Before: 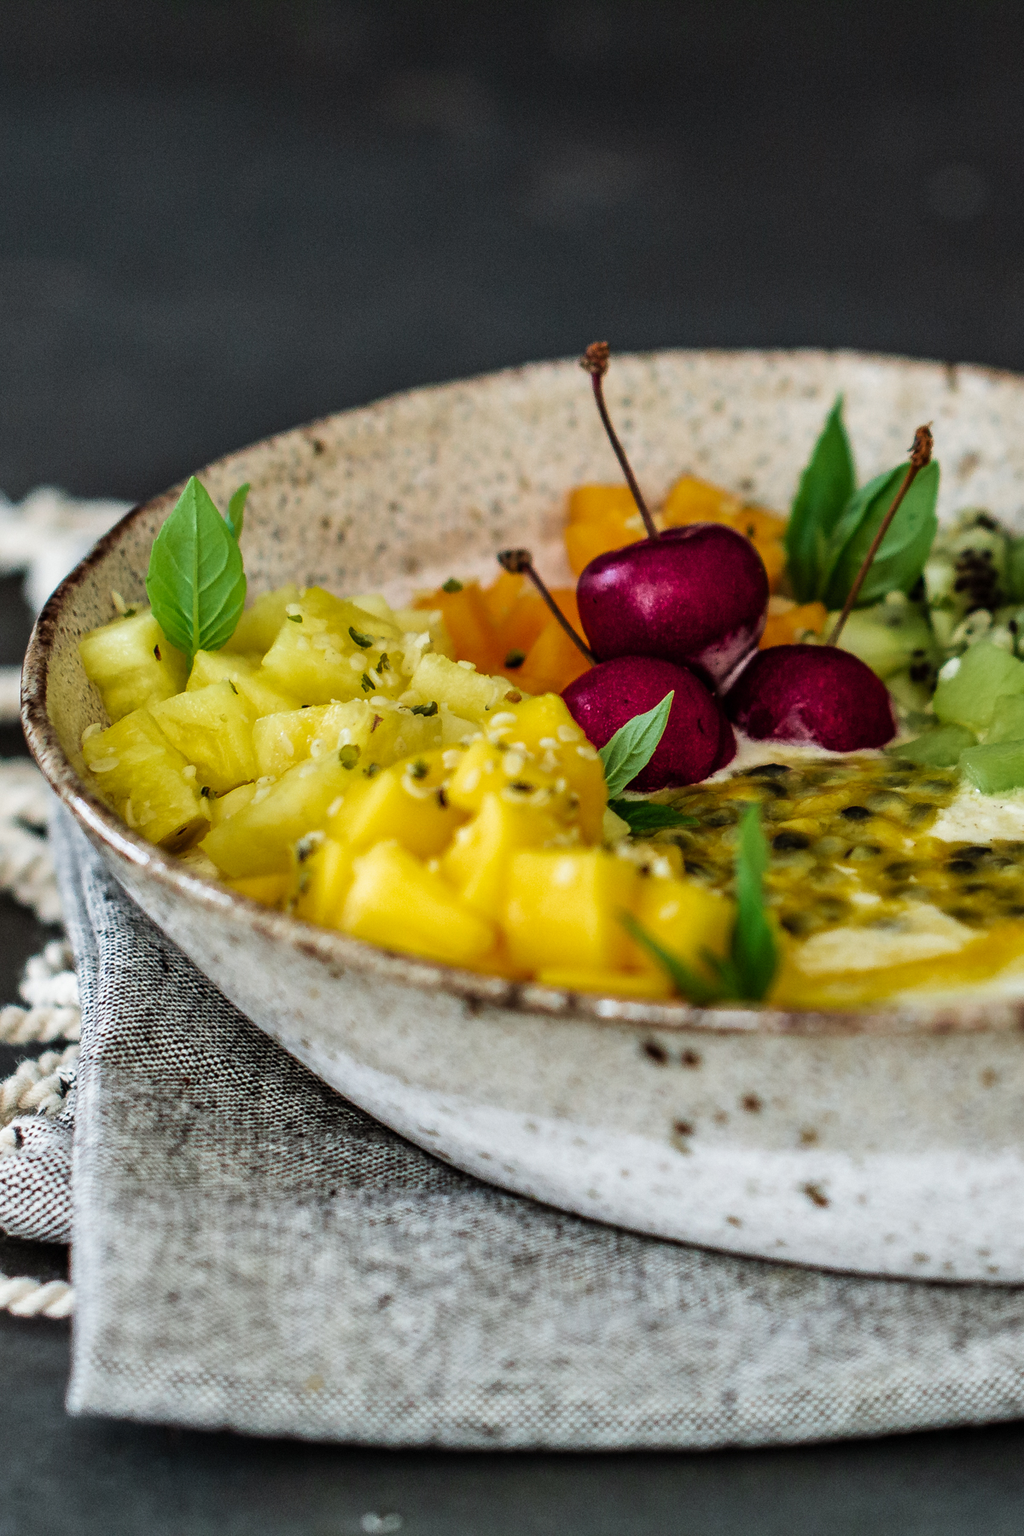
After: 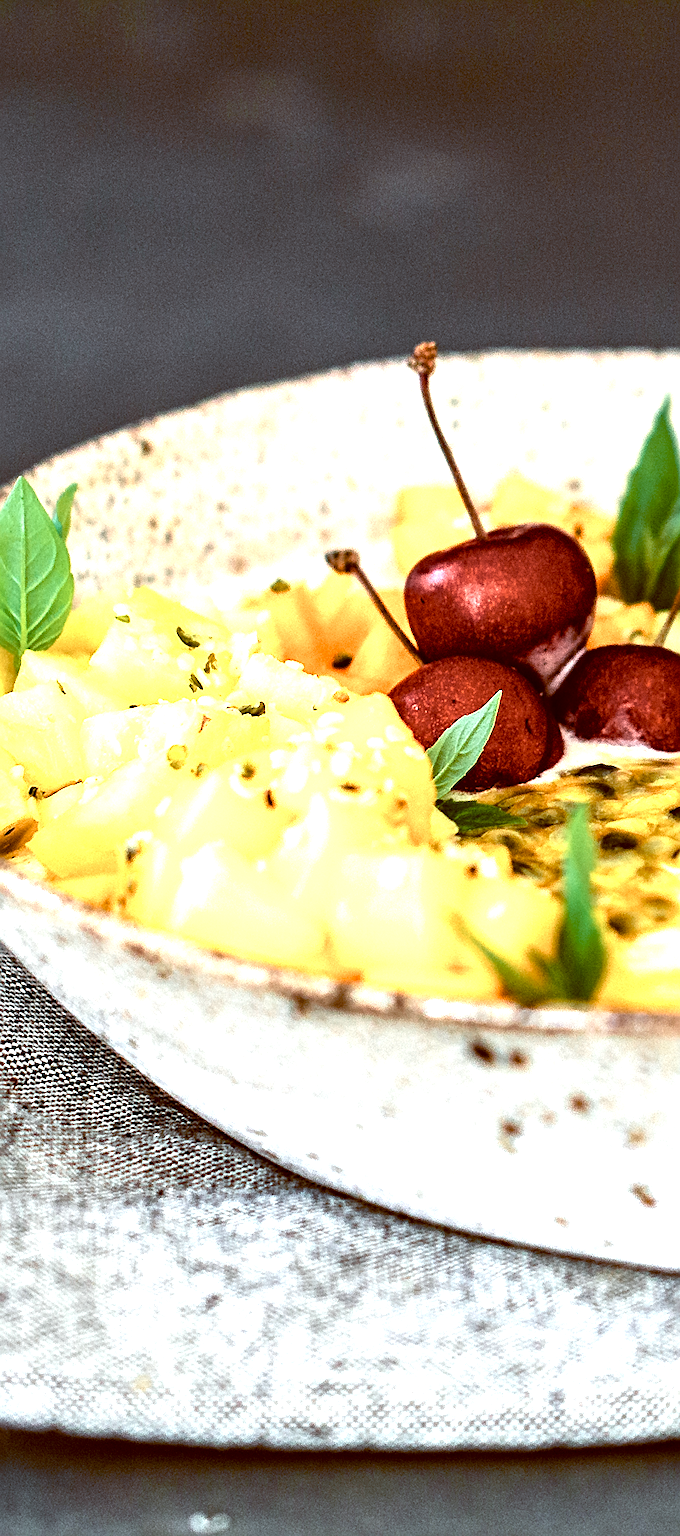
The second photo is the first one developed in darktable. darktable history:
sharpen: on, module defaults
white balance: emerald 1
local contrast: highlights 100%, shadows 100%, detail 120%, midtone range 0.2
color zones: curves: ch0 [(0.018, 0.548) (0.197, 0.654) (0.425, 0.447) (0.605, 0.658) (0.732, 0.579)]; ch1 [(0.105, 0.531) (0.224, 0.531) (0.386, 0.39) (0.618, 0.456) (0.732, 0.456) (0.956, 0.421)]; ch2 [(0.039, 0.583) (0.215, 0.465) (0.399, 0.544) (0.465, 0.548) (0.614, 0.447) (0.724, 0.43) (0.882, 0.623) (0.956, 0.632)]
exposure: exposure 1.25 EV, compensate exposure bias true, compensate highlight preservation false
color balance: lift [1, 1.015, 1.004, 0.985], gamma [1, 0.958, 0.971, 1.042], gain [1, 0.956, 0.977, 1.044]
crop: left 16.899%, right 16.556%
